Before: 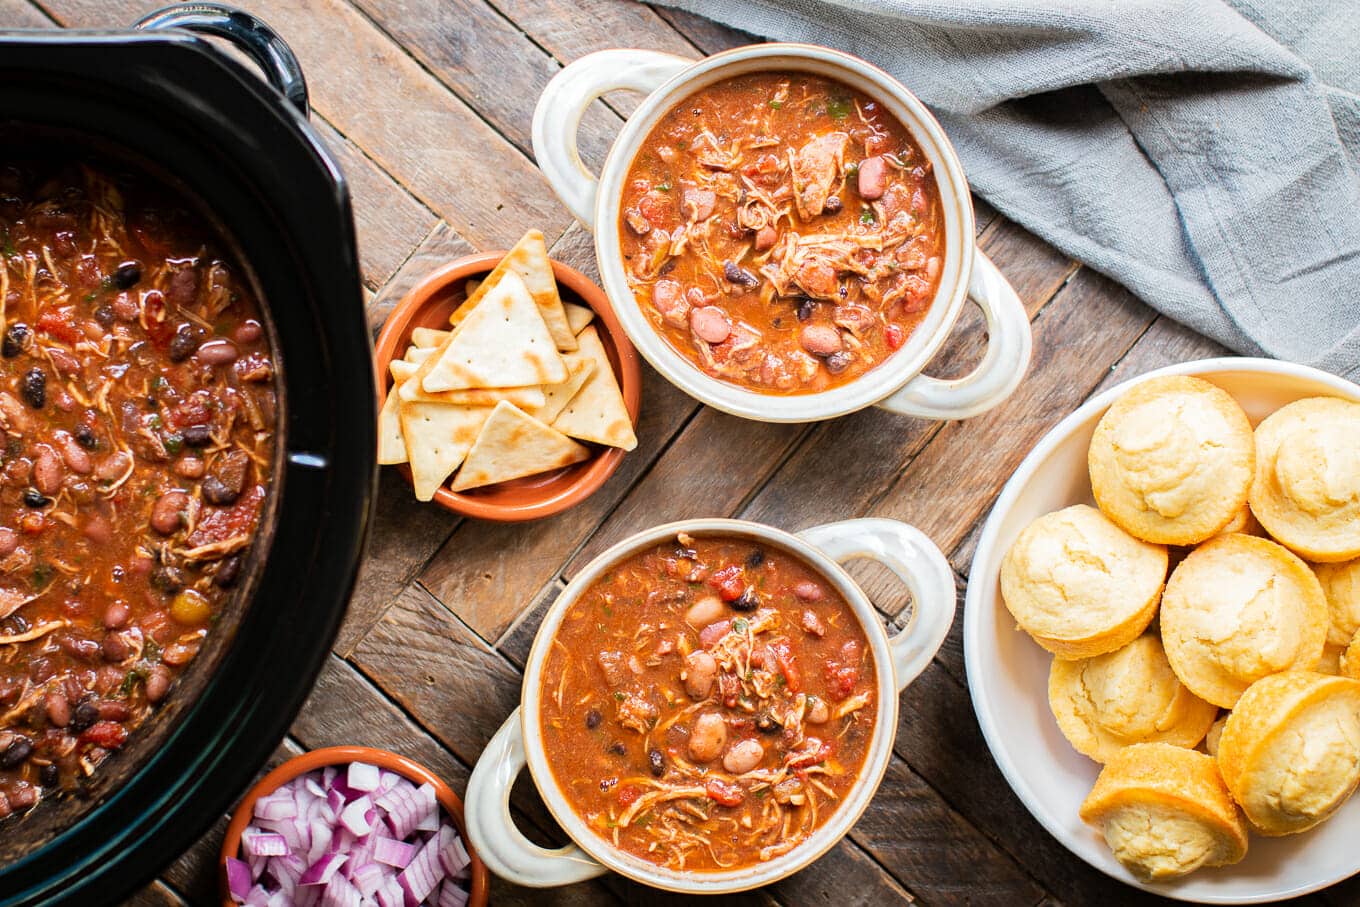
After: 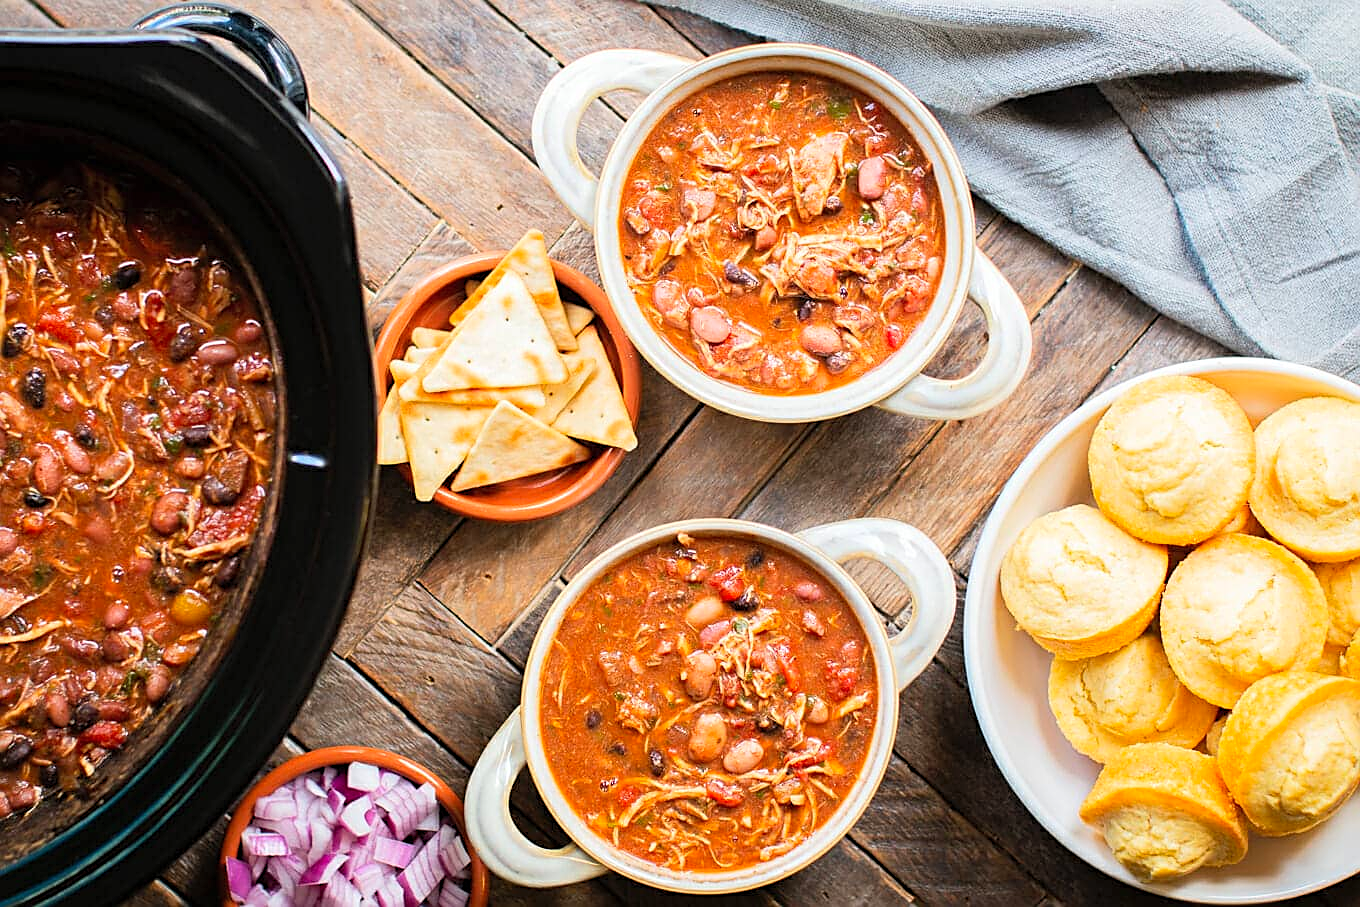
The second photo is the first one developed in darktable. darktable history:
contrast brightness saturation: contrast 0.073, brightness 0.081, saturation 0.182
sharpen: on, module defaults
